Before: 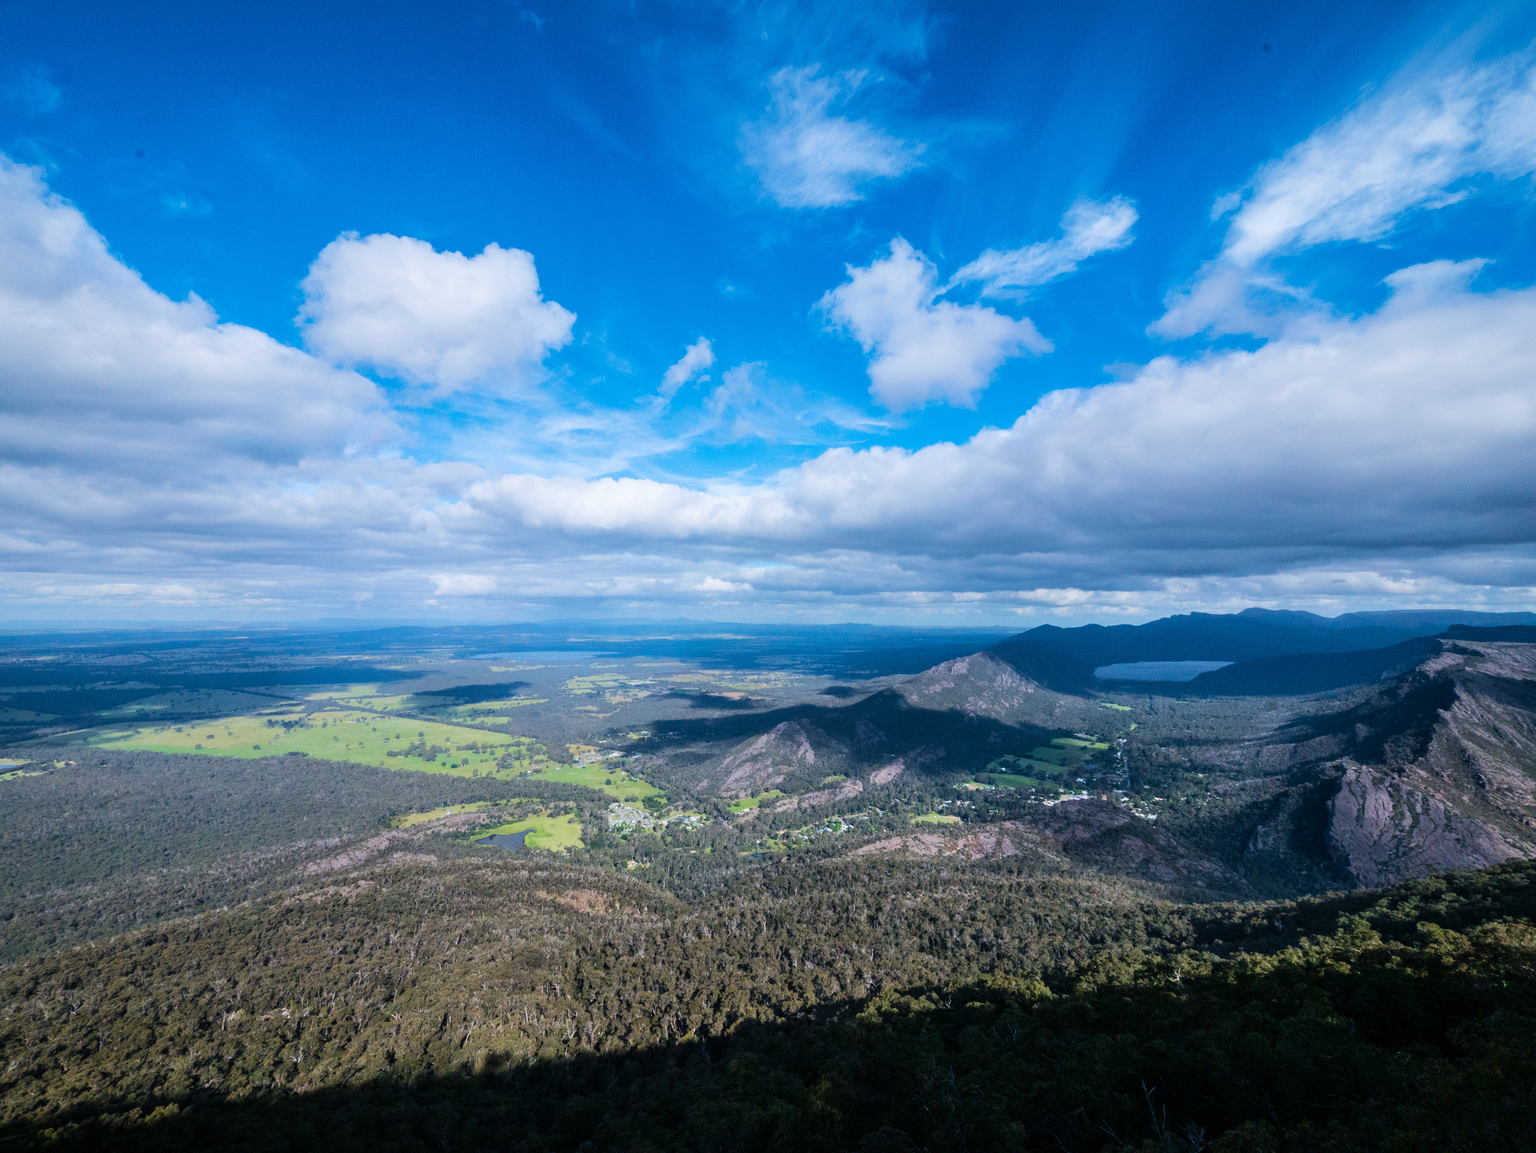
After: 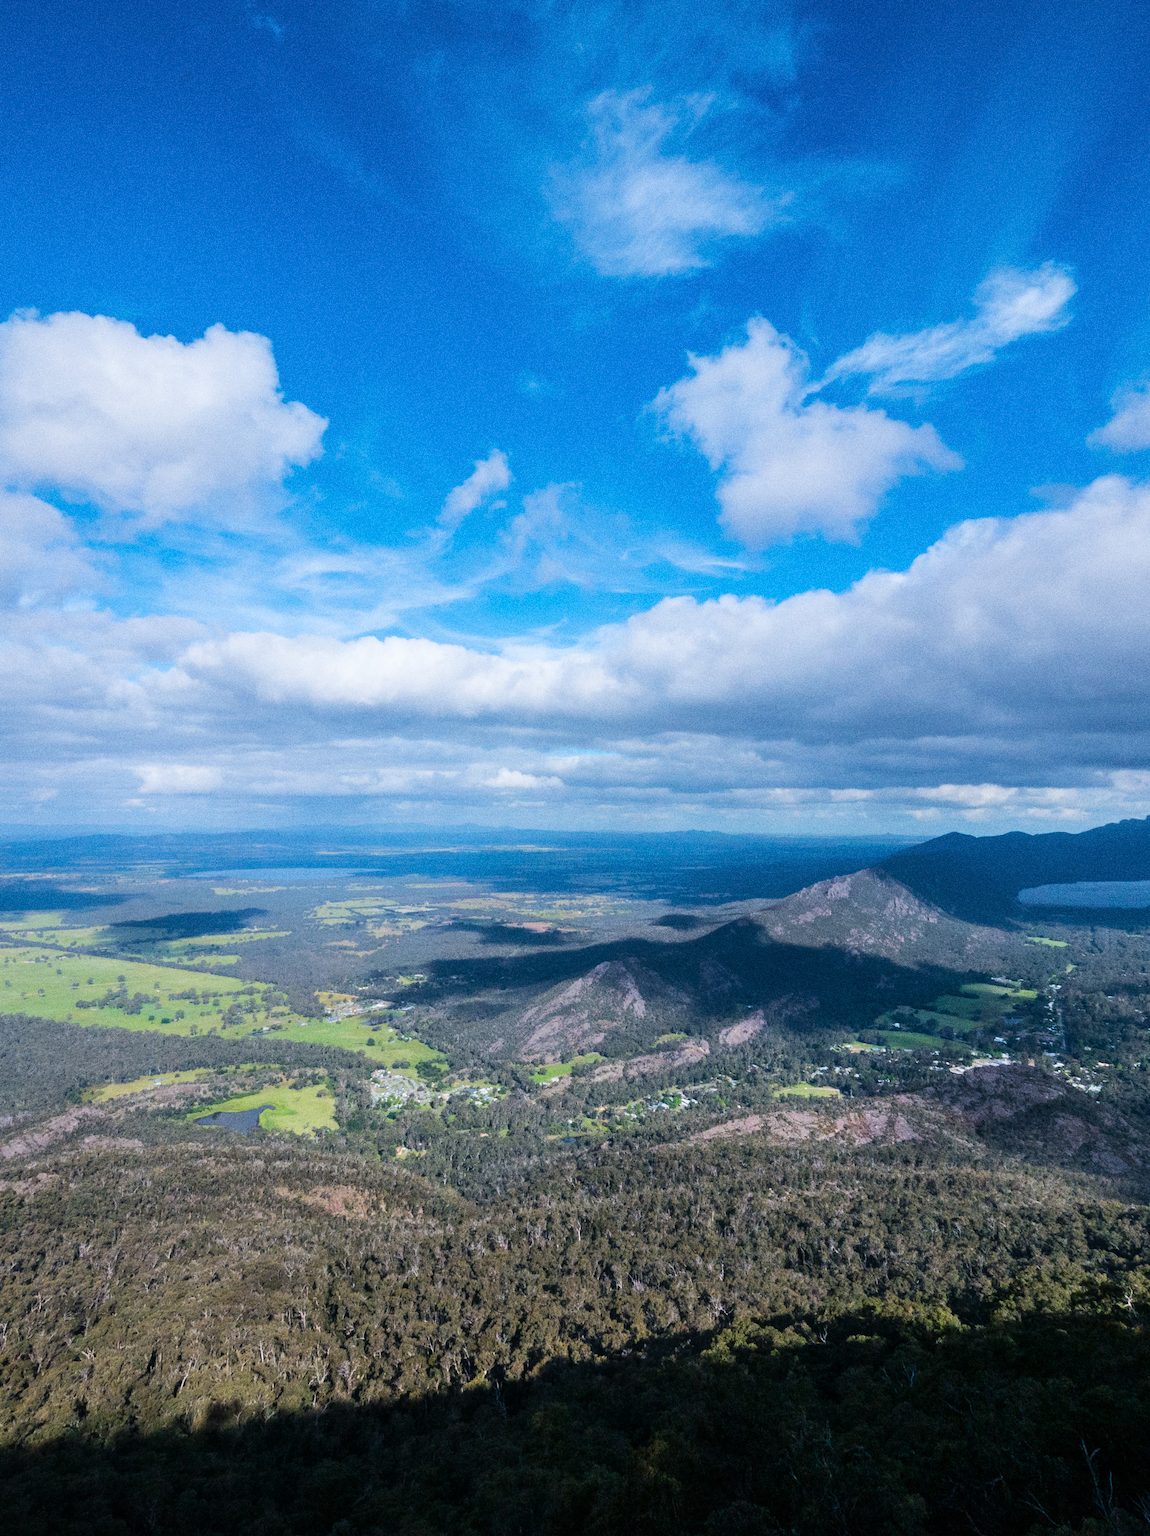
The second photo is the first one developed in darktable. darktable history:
crop: left 21.496%, right 22.254%
grain: coarseness 0.09 ISO, strength 40%
